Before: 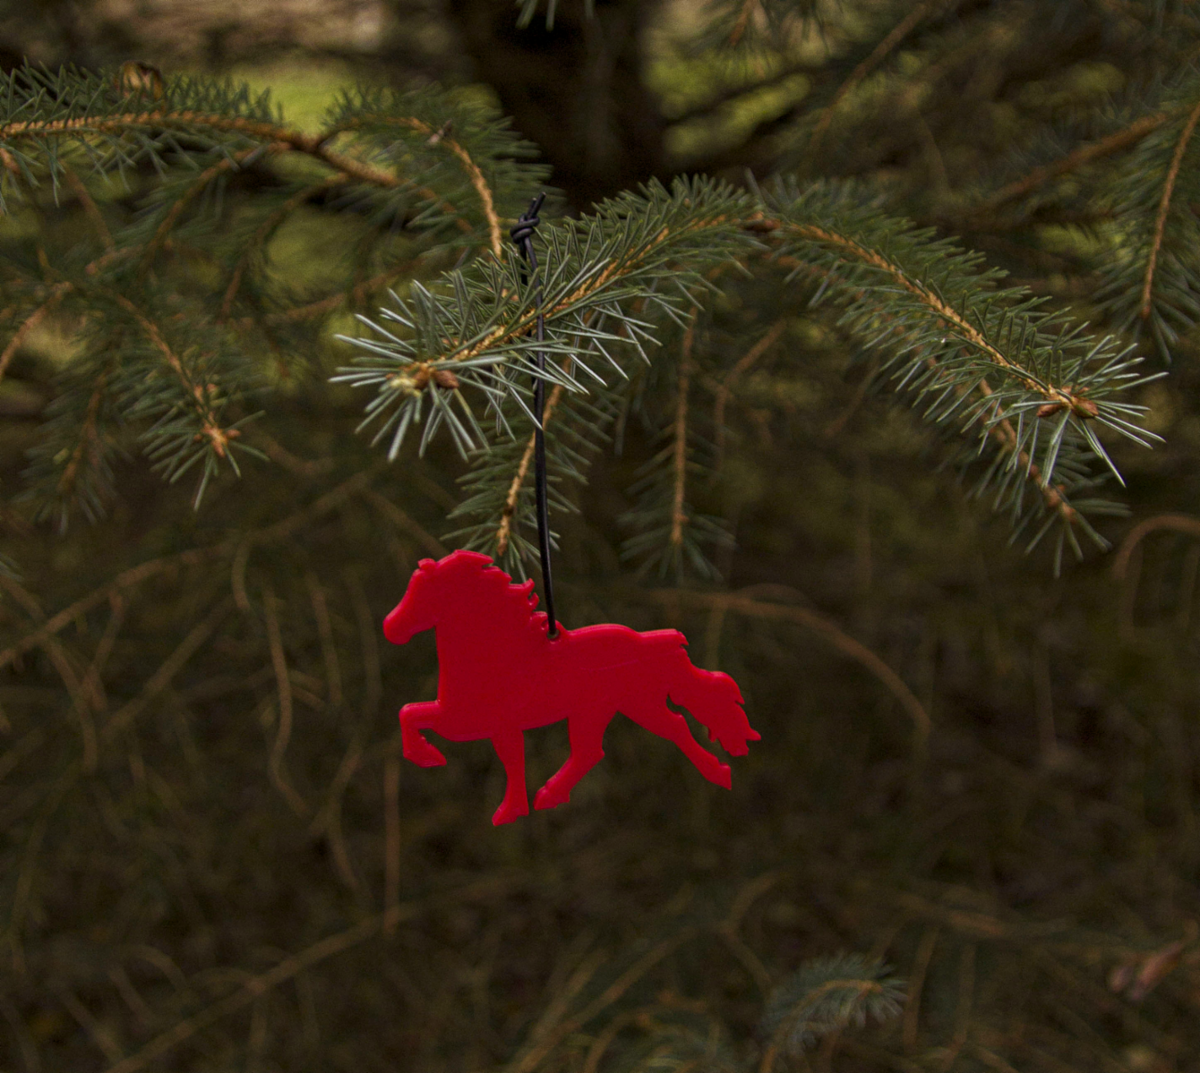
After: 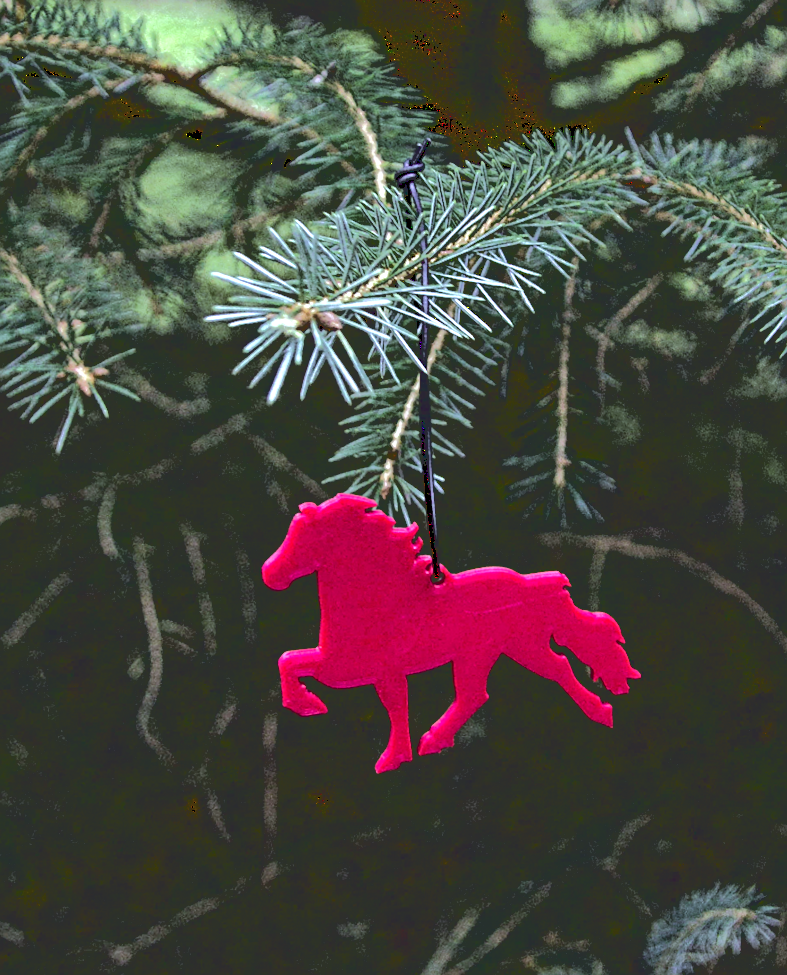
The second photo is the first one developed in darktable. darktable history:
exposure: black level correction 0.001, exposure 1.735 EV, compensate highlight preservation false
rotate and perspective: rotation -0.013°, lens shift (vertical) -0.027, lens shift (horizontal) 0.178, crop left 0.016, crop right 0.989, crop top 0.082, crop bottom 0.918
sharpen: on, module defaults
color contrast: blue-yellow contrast 0.7
white balance: red 0.766, blue 1.537
crop and rotate: left 13.409%, right 19.924%
base curve: curves: ch0 [(0.065, 0.026) (0.236, 0.358) (0.53, 0.546) (0.777, 0.841) (0.924, 0.992)], preserve colors average RGB
